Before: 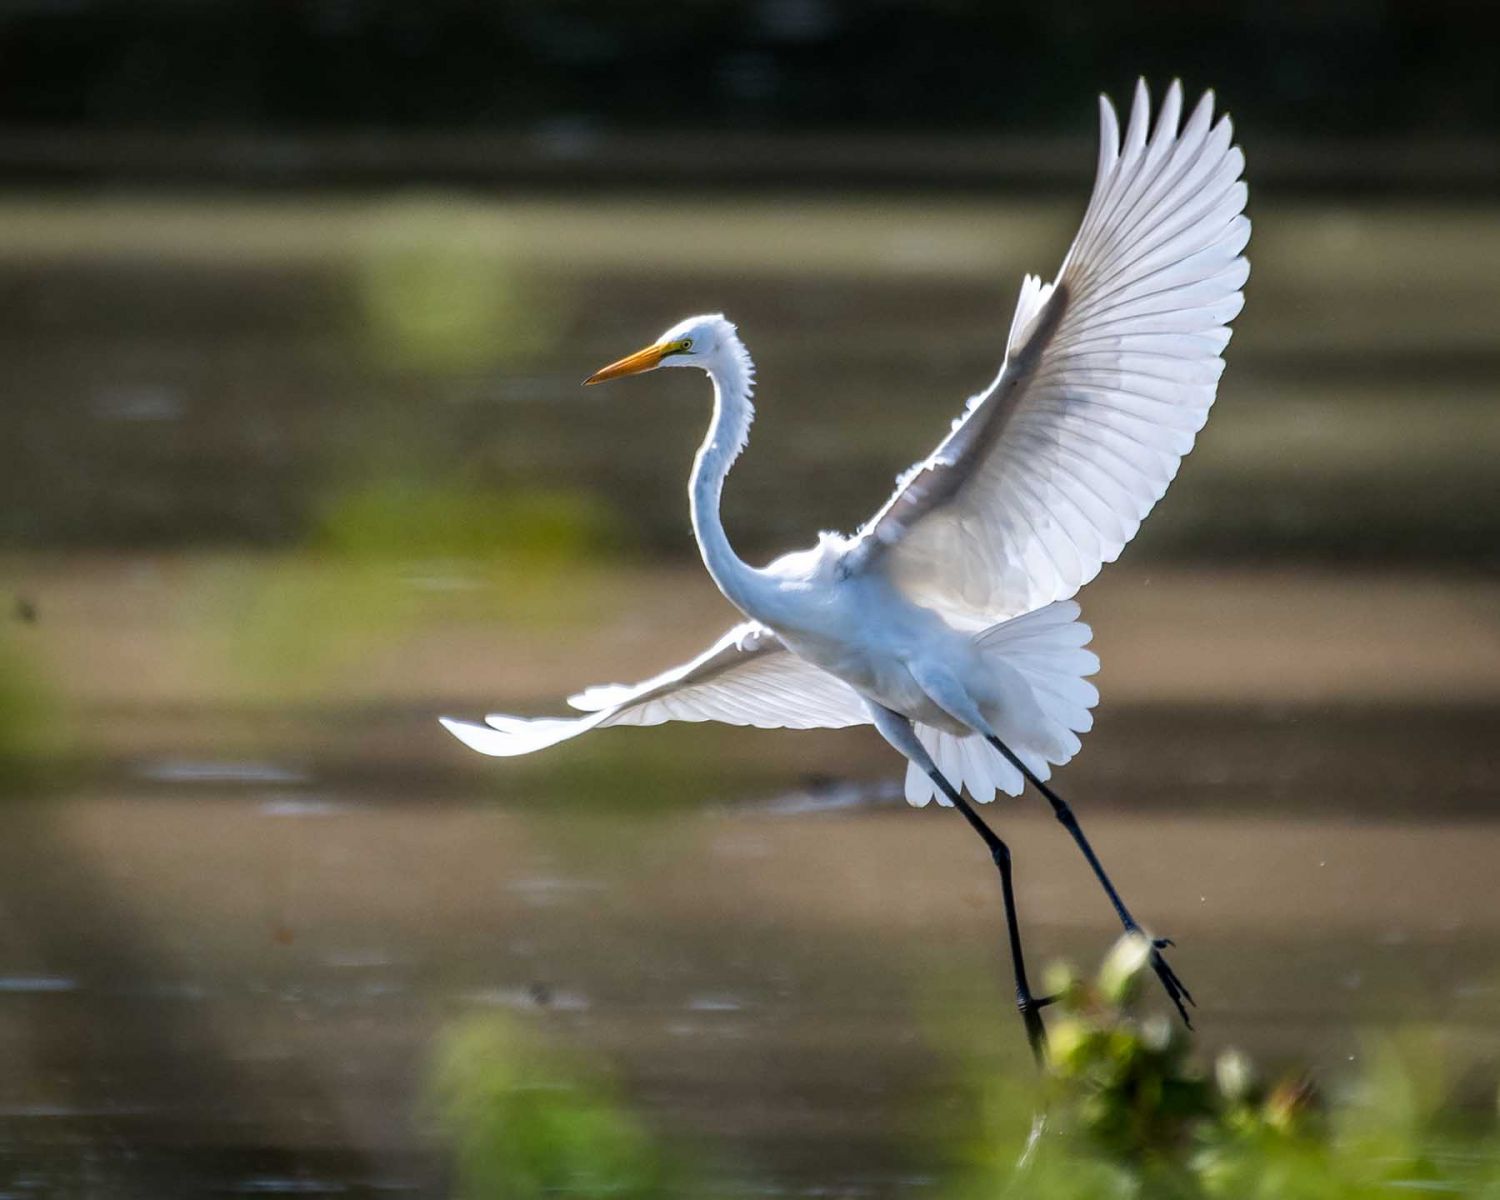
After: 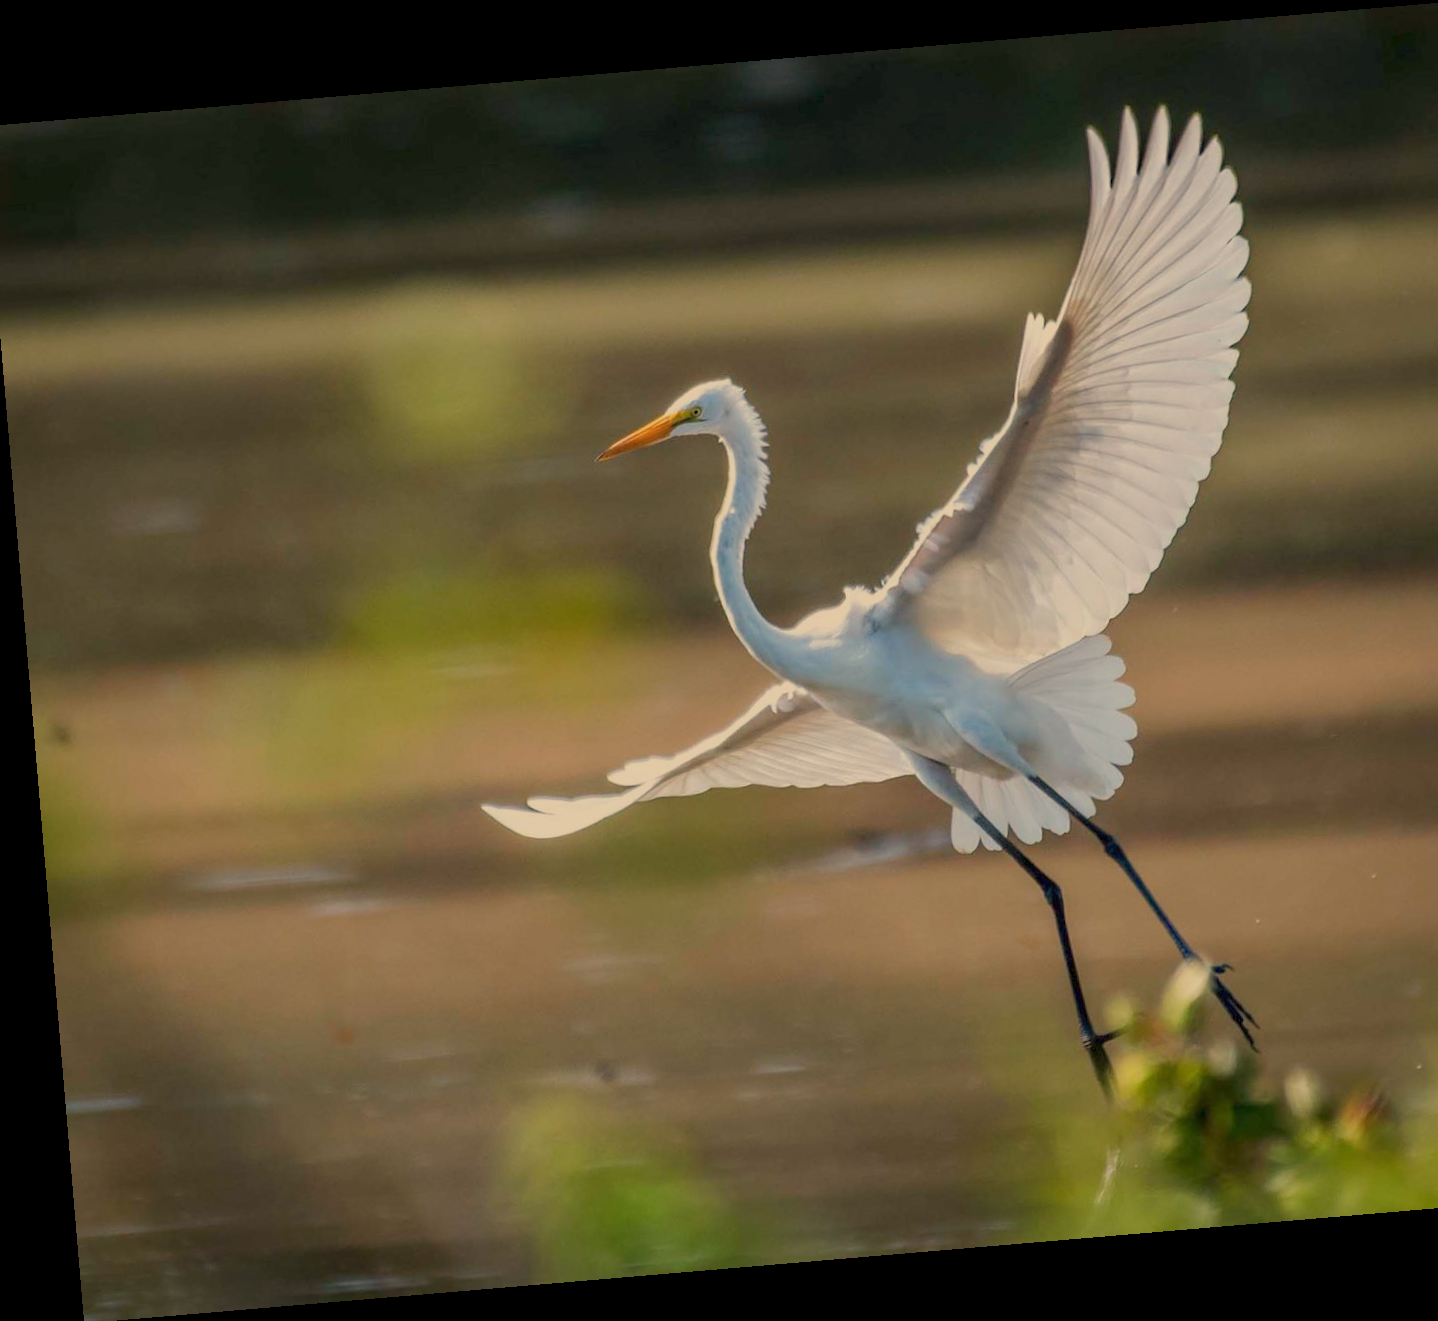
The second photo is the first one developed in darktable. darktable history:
white balance: red 1.123, blue 0.83
rotate and perspective: rotation -4.86°, automatic cropping off
color balance rgb: contrast -30%
tone equalizer: on, module defaults
crop and rotate: left 1.088%, right 8.807%
